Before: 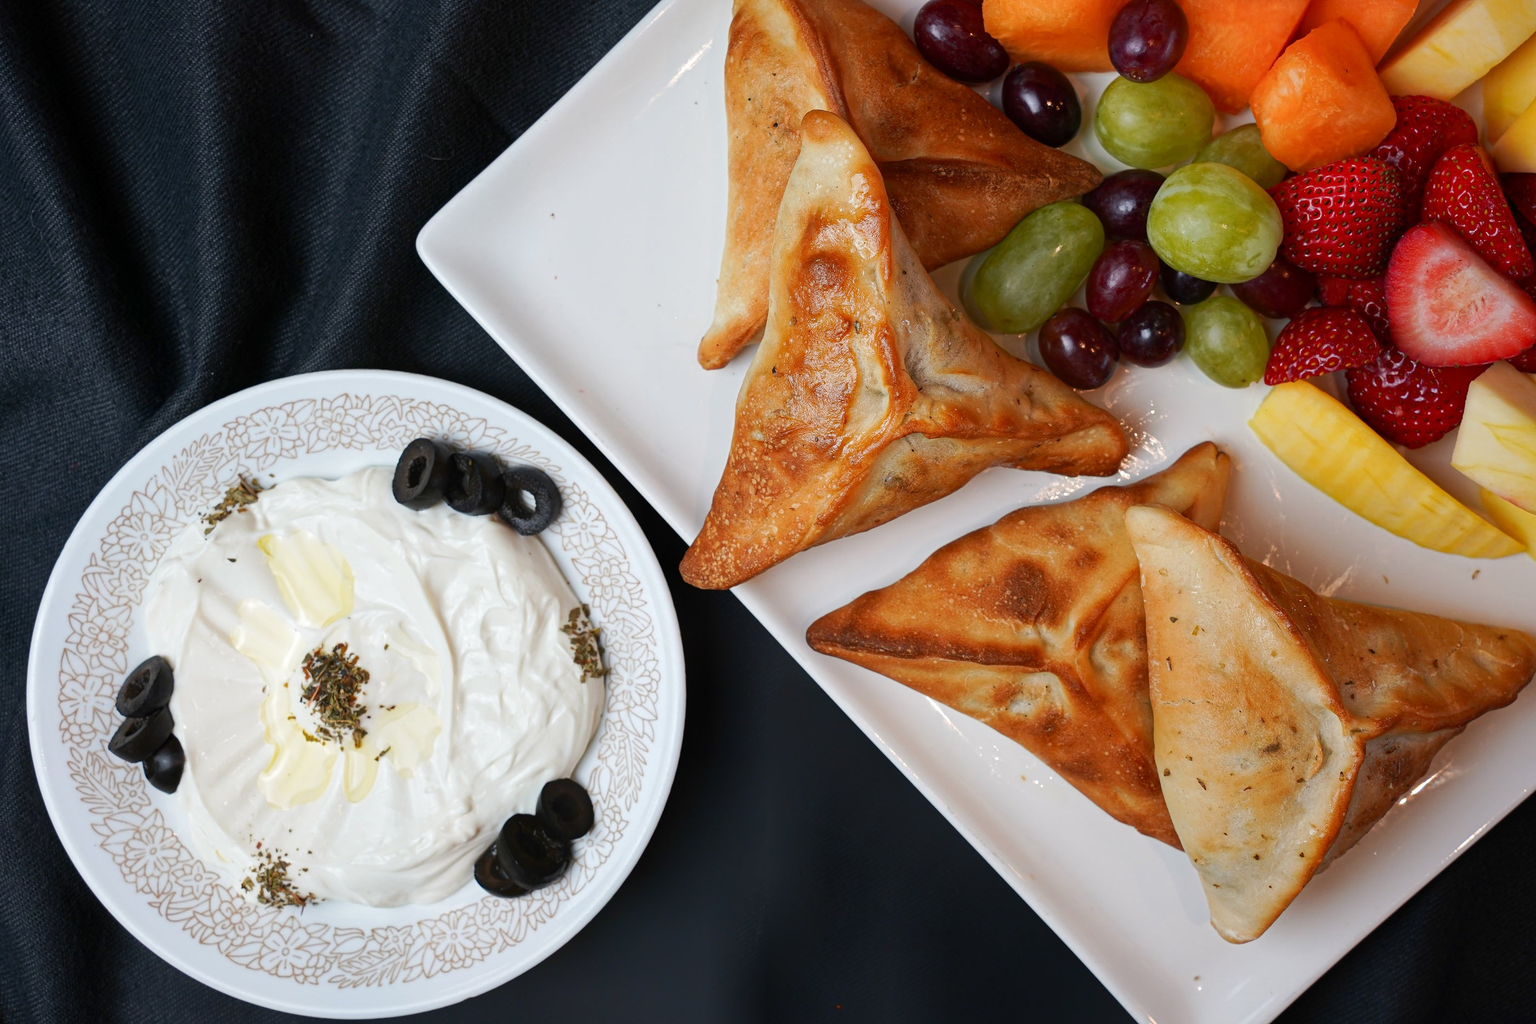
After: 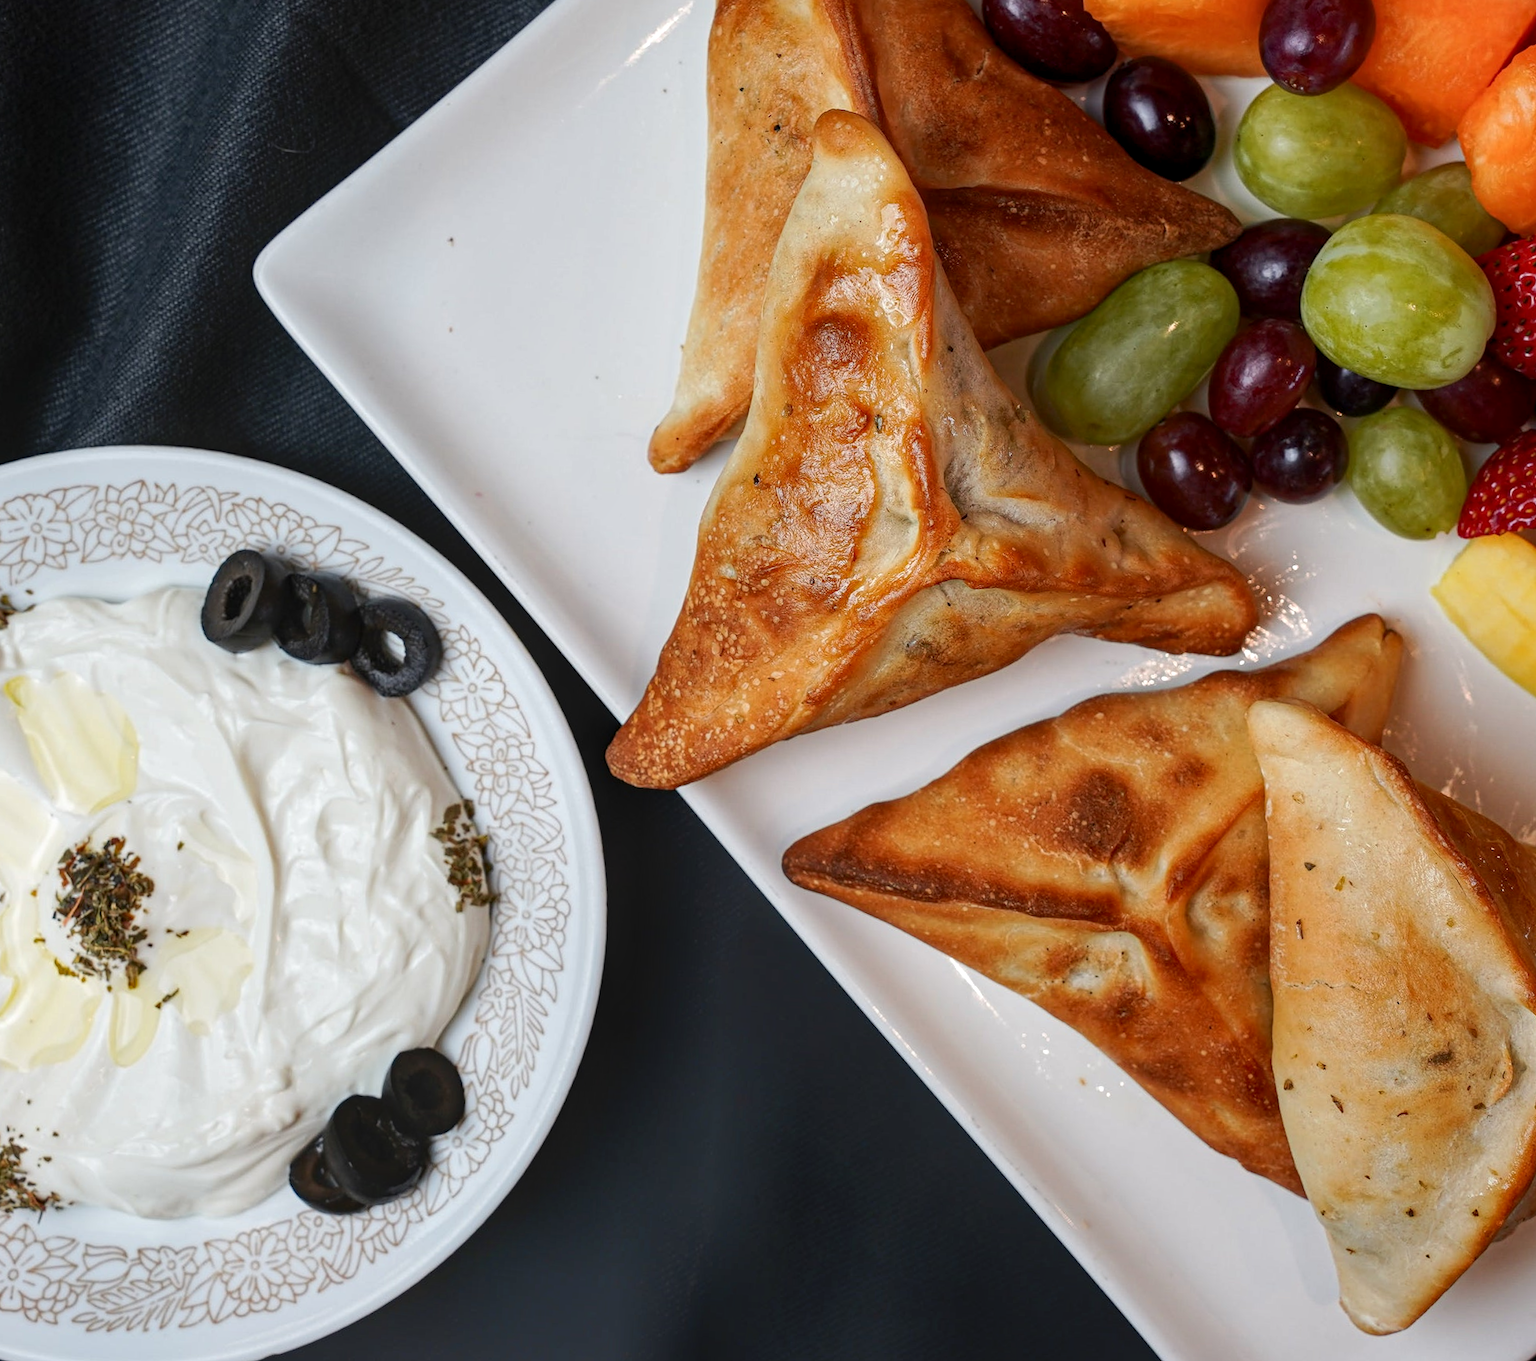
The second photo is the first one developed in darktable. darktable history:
crop and rotate: angle -3.02°, left 13.946%, top 0.035%, right 10.889%, bottom 0.037%
local contrast: on, module defaults
